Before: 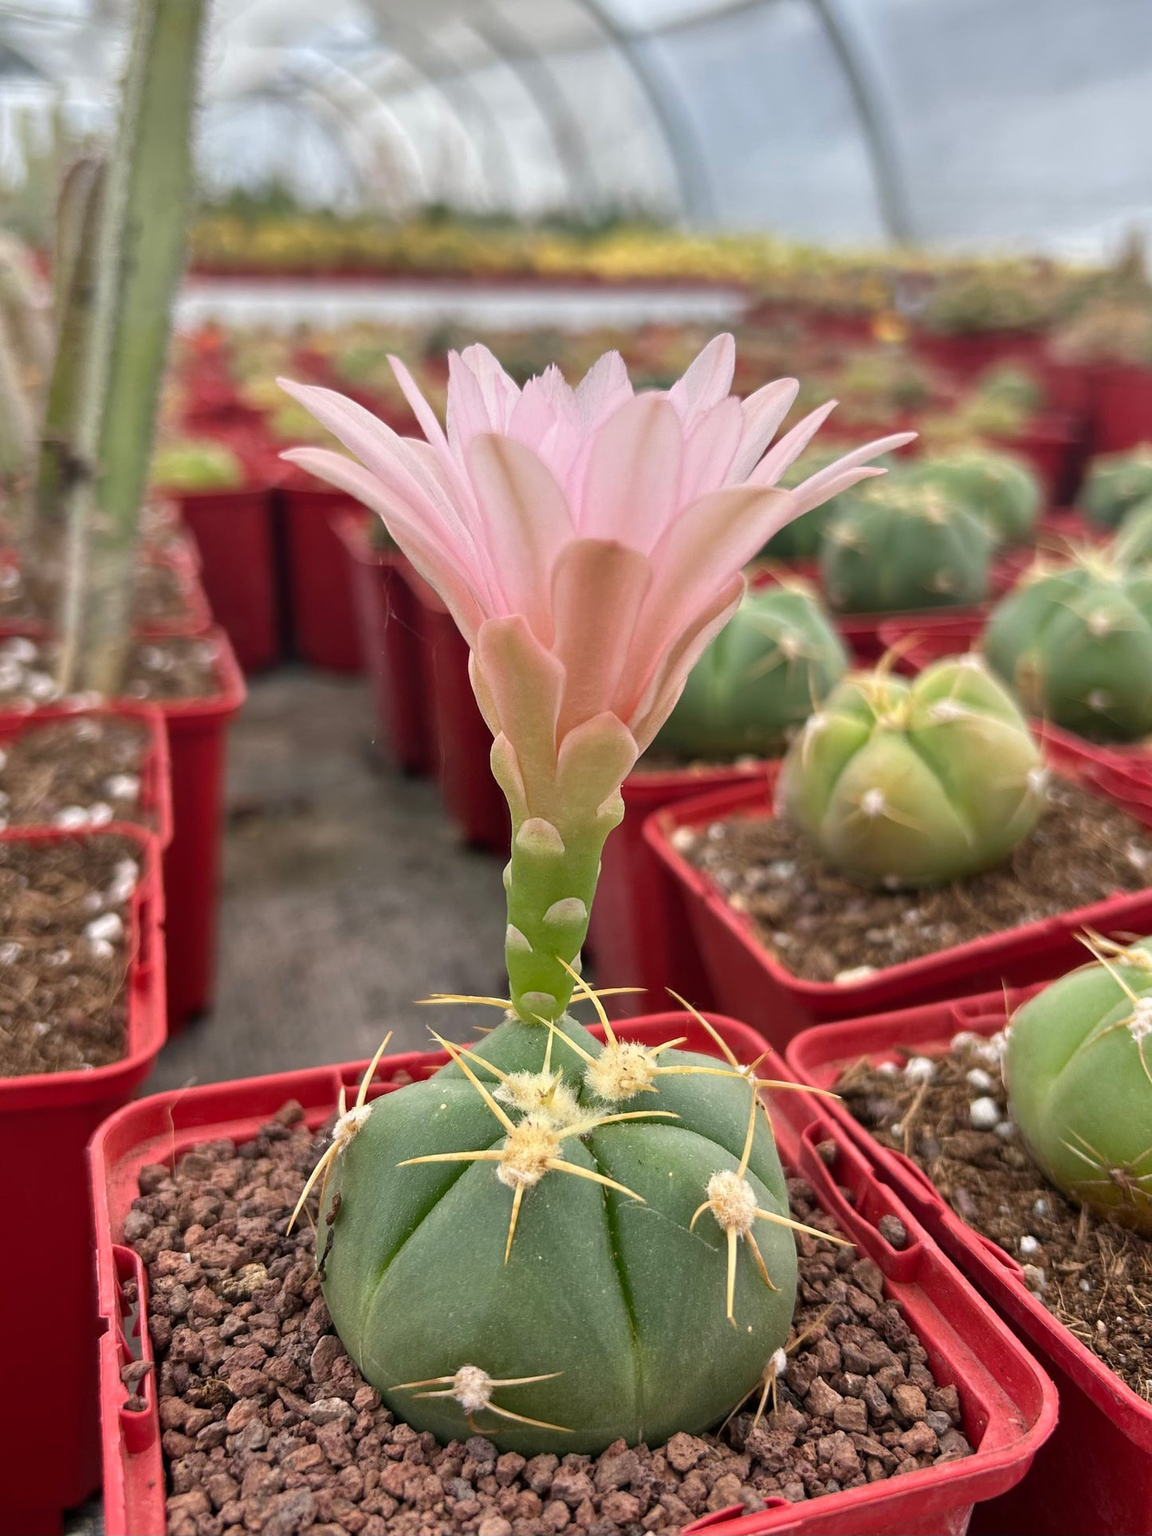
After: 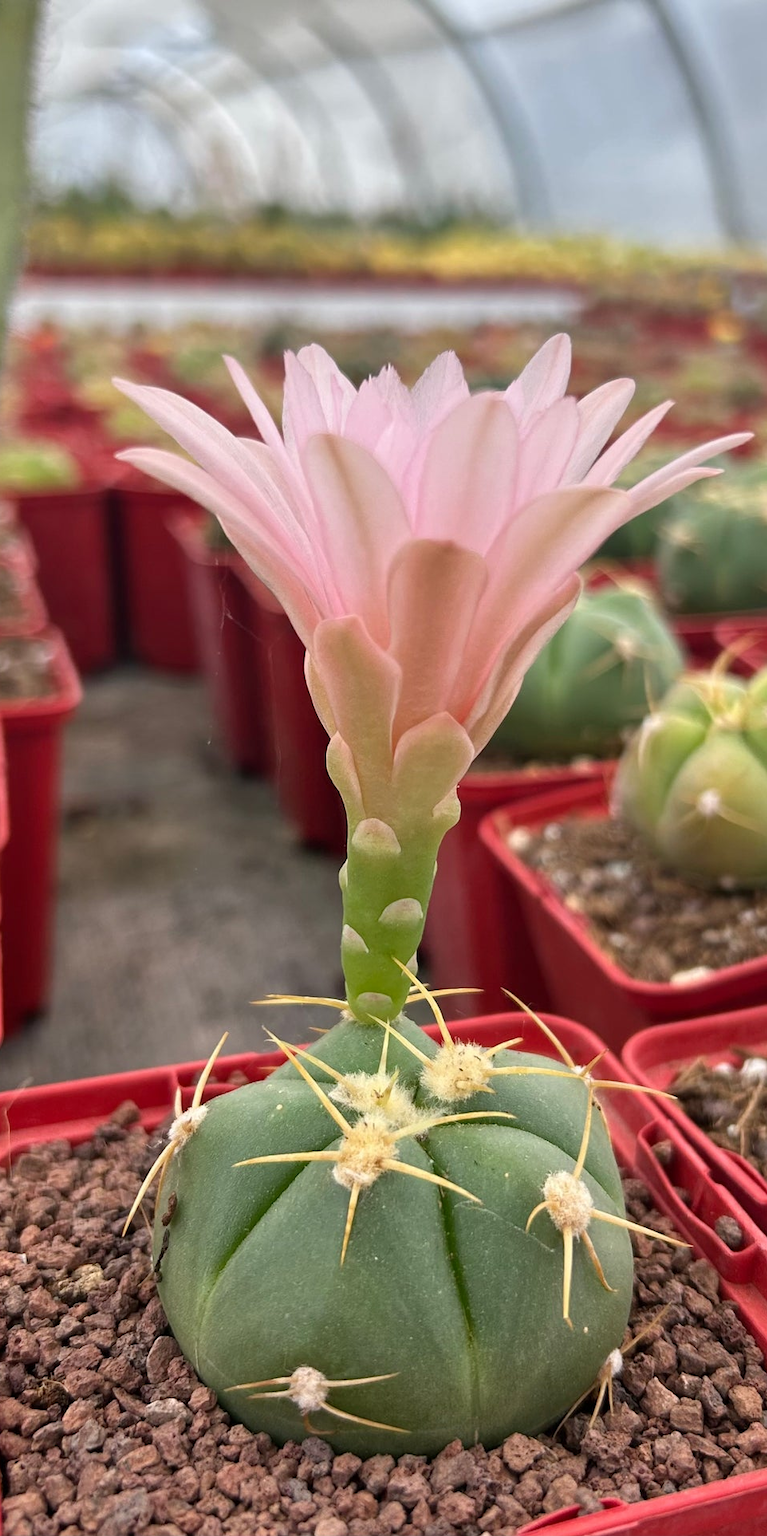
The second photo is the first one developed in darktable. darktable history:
crop and rotate: left 14.319%, right 19.046%
